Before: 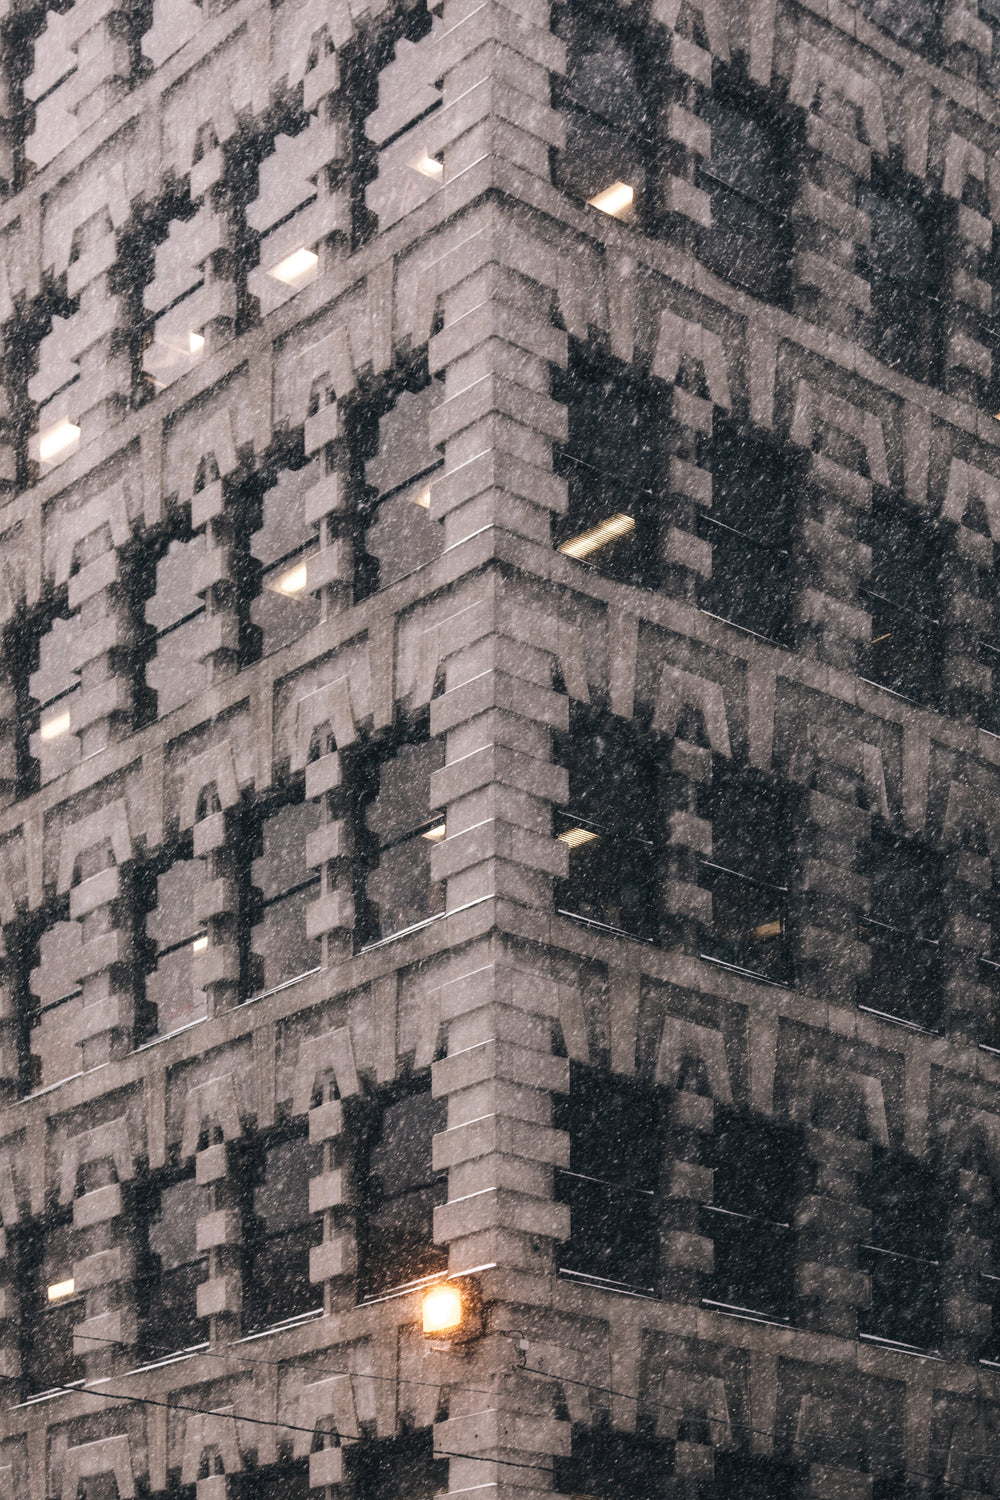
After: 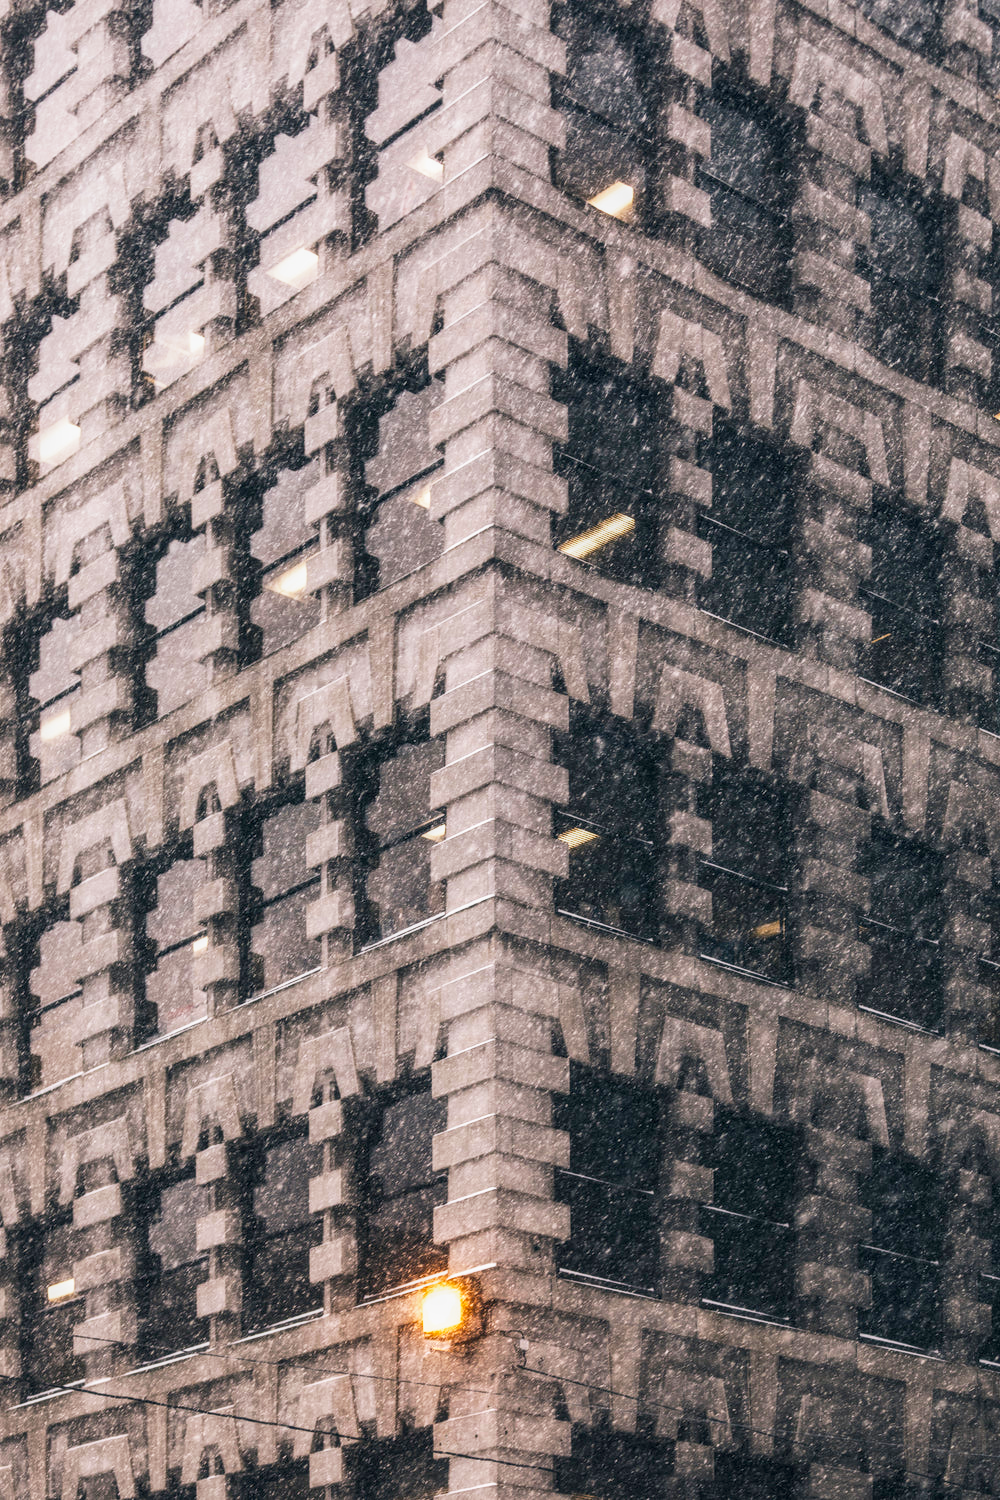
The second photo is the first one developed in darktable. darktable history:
color balance rgb: perceptual saturation grading › global saturation 30%, global vibrance 20%
local contrast: on, module defaults
base curve: curves: ch0 [(0, 0) (0.088, 0.125) (0.176, 0.251) (0.354, 0.501) (0.613, 0.749) (1, 0.877)], preserve colors none
